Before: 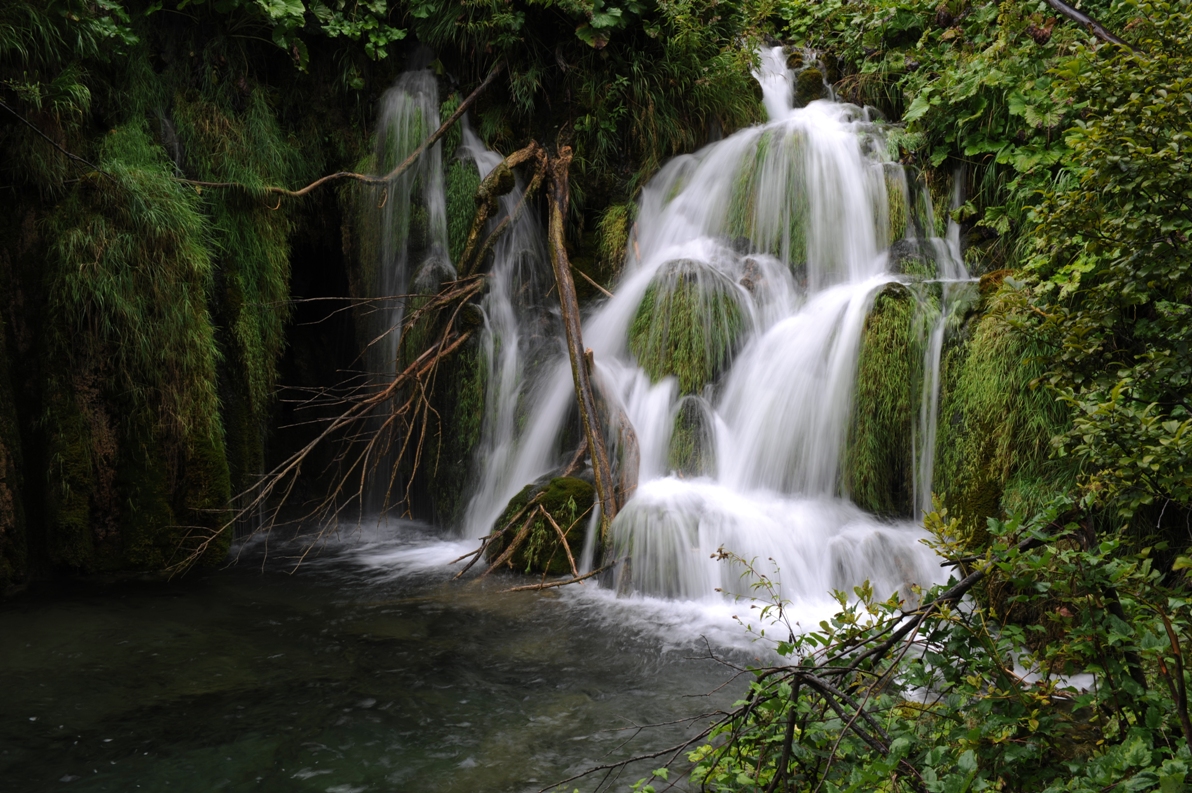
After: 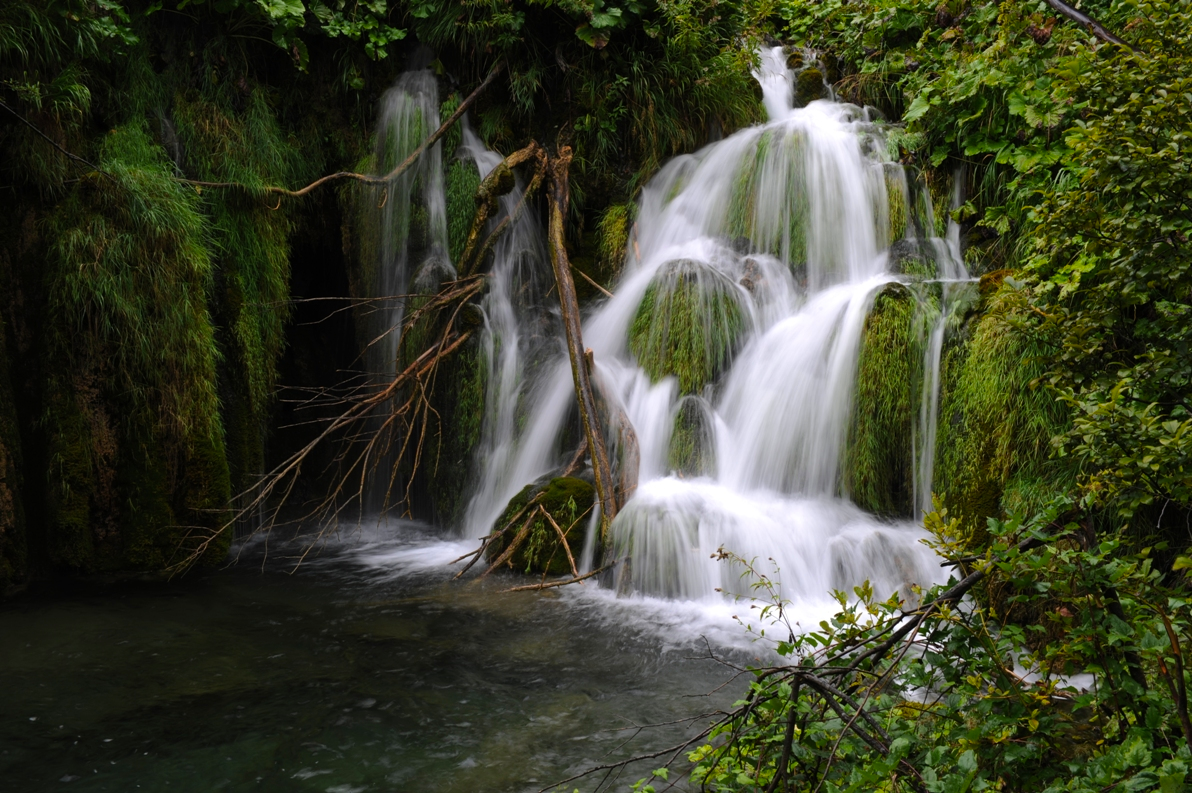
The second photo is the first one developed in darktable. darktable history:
color balance rgb: shadows lift › luminance -10.065%, perceptual saturation grading › global saturation 19.909%
